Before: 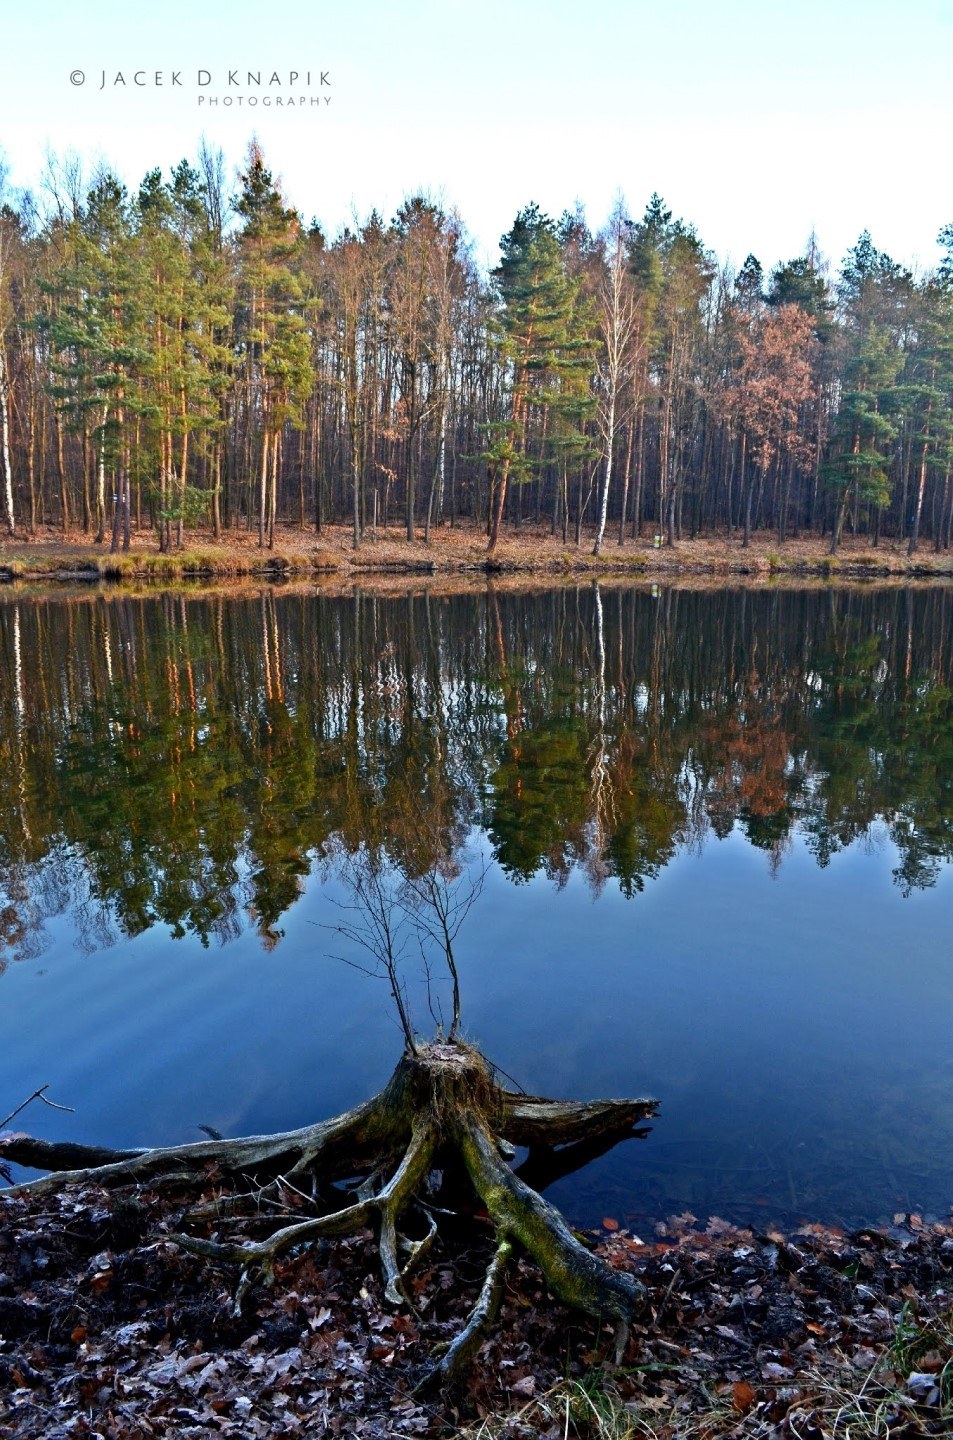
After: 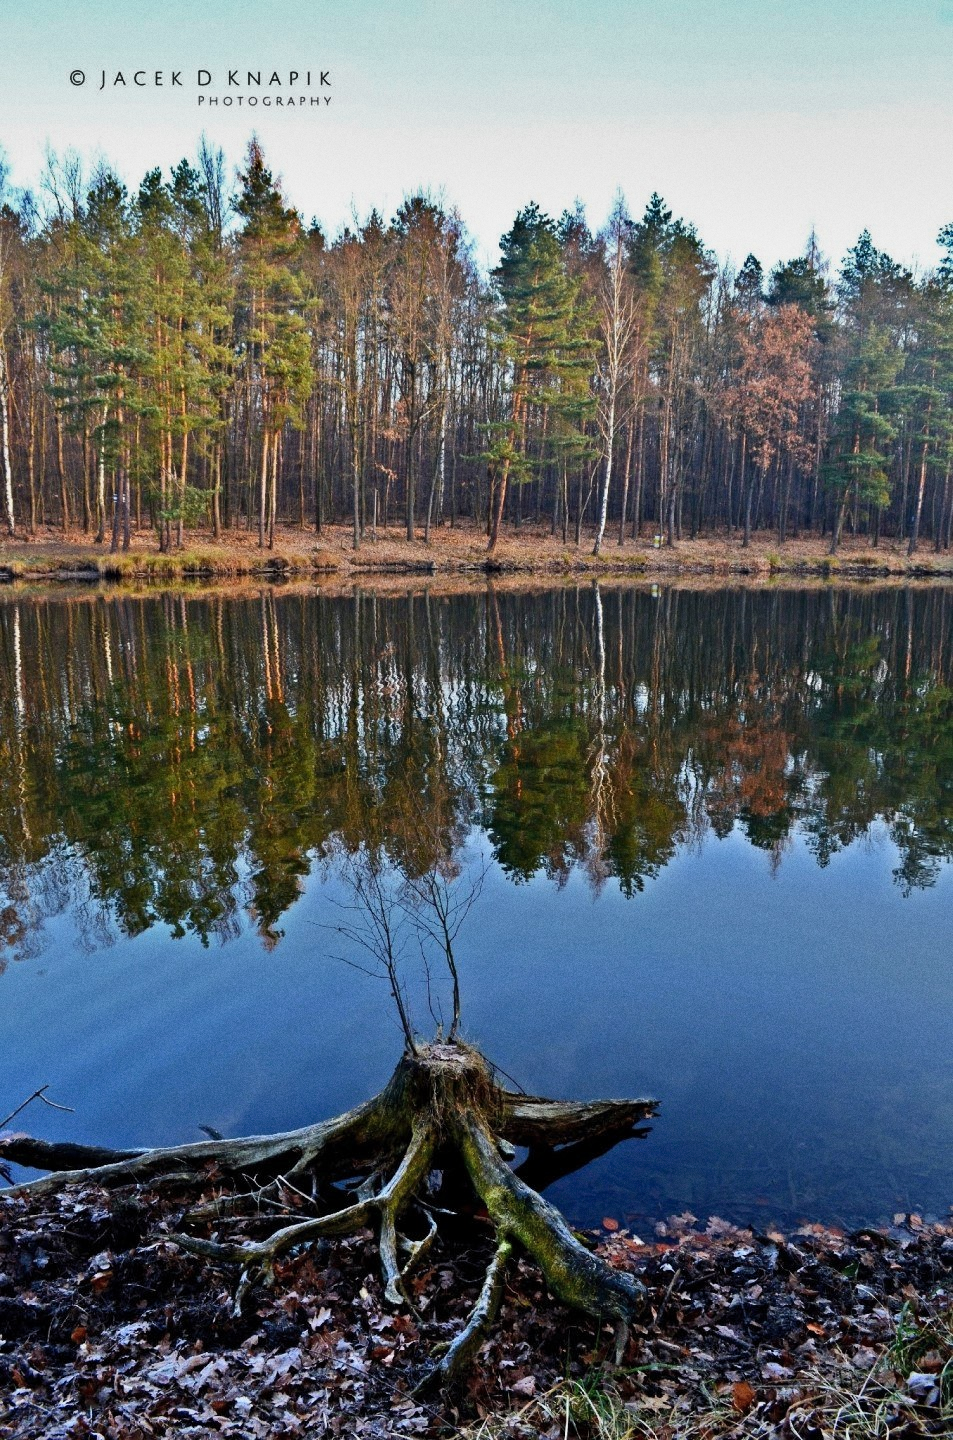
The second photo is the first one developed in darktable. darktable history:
exposure: exposure -0.177 EV, compensate highlight preservation false
shadows and highlights: radius 108.52, shadows 44.07, highlights -67.8, low approximation 0.01, soften with gaussian
grain: coarseness 0.09 ISO
